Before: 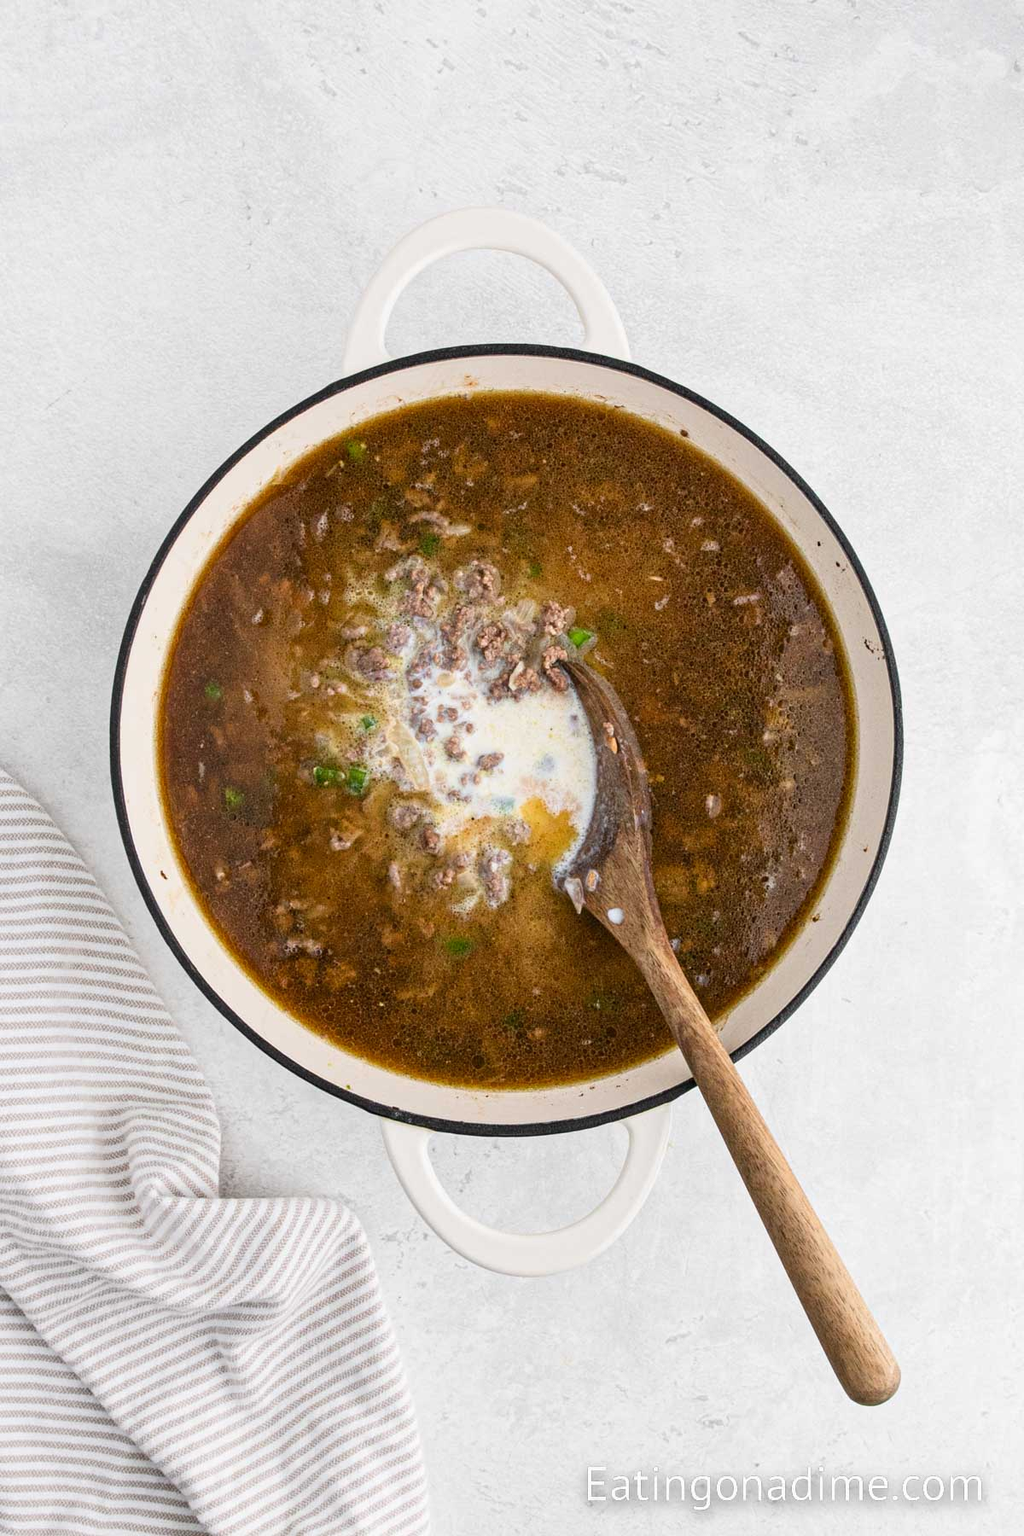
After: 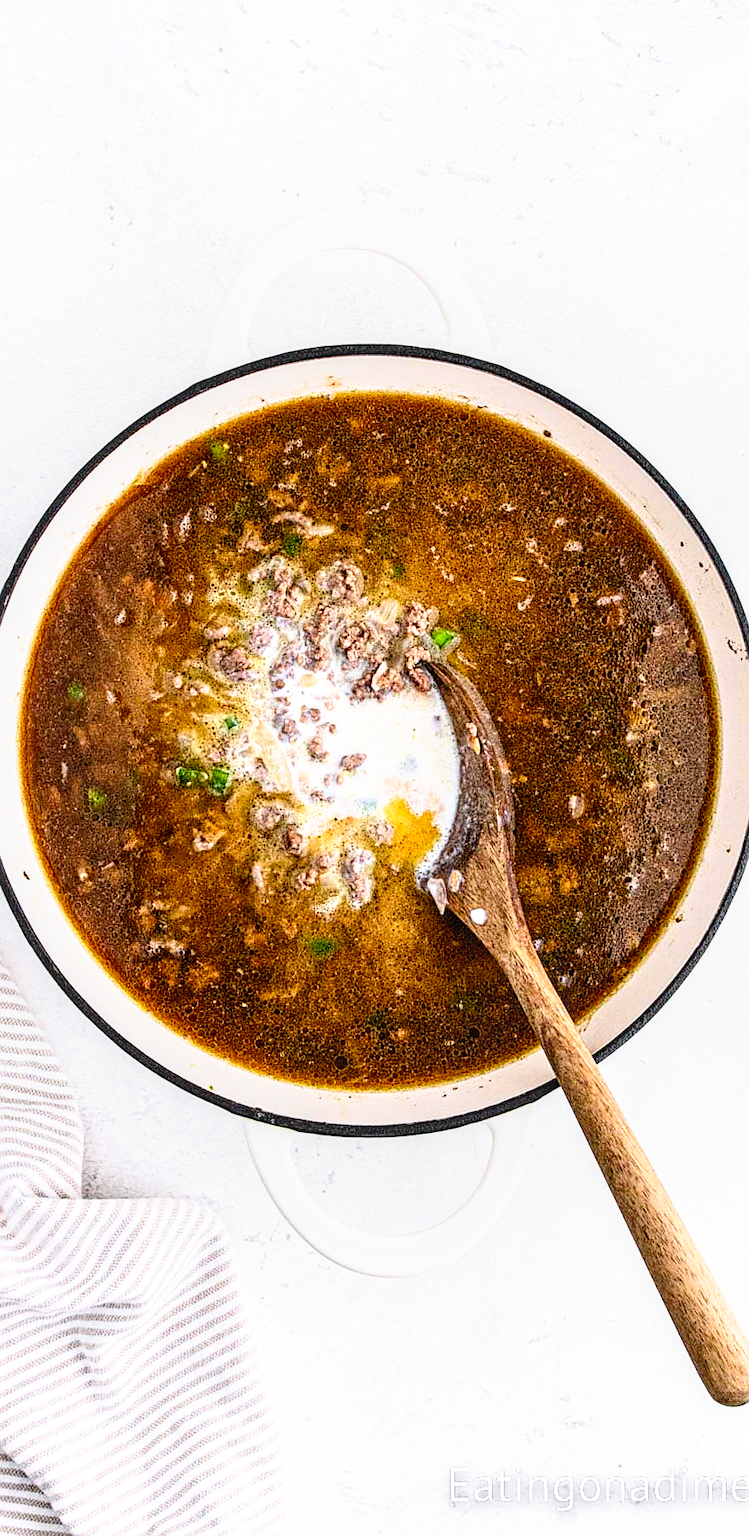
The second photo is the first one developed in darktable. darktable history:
crop: left 13.443%, right 13.31%
sharpen: on, module defaults
exposure: black level correction 0.001, exposure 0.14 EV, compensate highlight preservation false
contrast brightness saturation: contrast 0.2, brightness 0.16, saturation 0.22
white balance: red 1.004, blue 1.024
filmic rgb: black relative exposure -8.7 EV, white relative exposure 2.7 EV, threshold 3 EV, target black luminance 0%, hardness 6.25, latitude 75%, contrast 1.325, highlights saturation mix -5%, preserve chrominance no, color science v5 (2021), iterations of high-quality reconstruction 0, enable highlight reconstruction true
local contrast: on, module defaults
